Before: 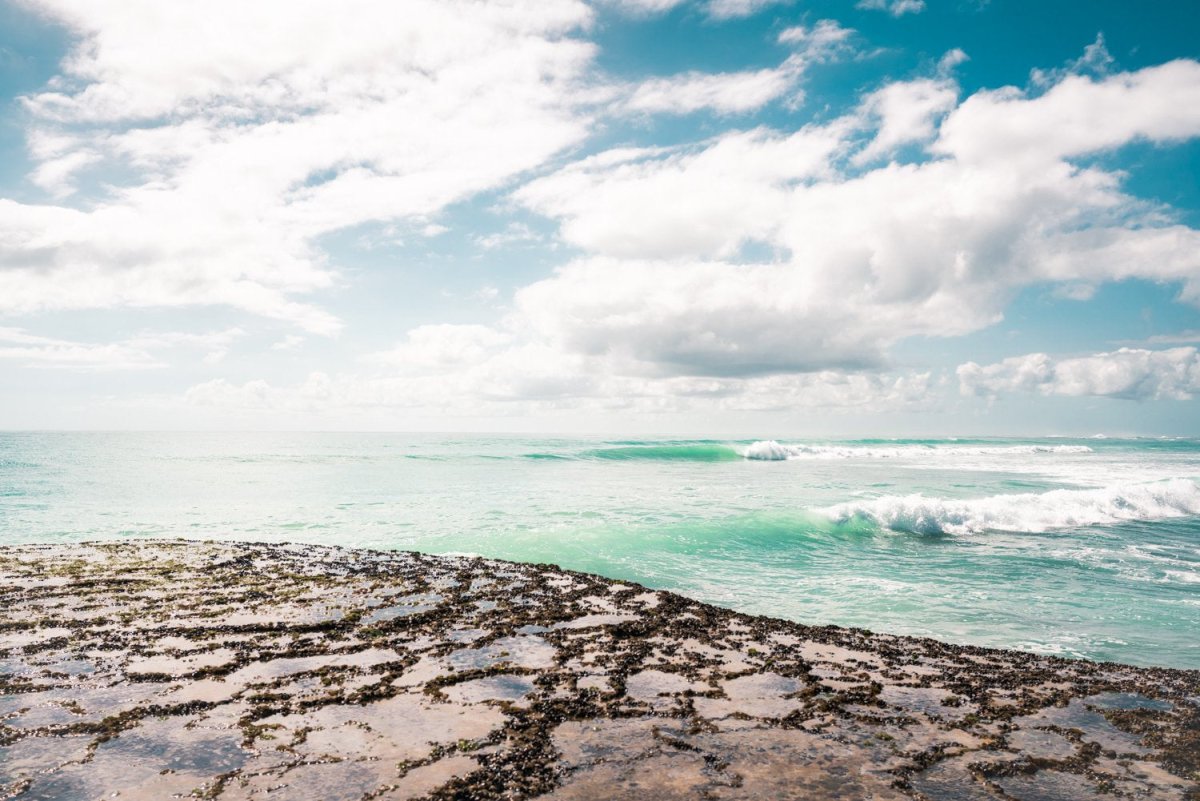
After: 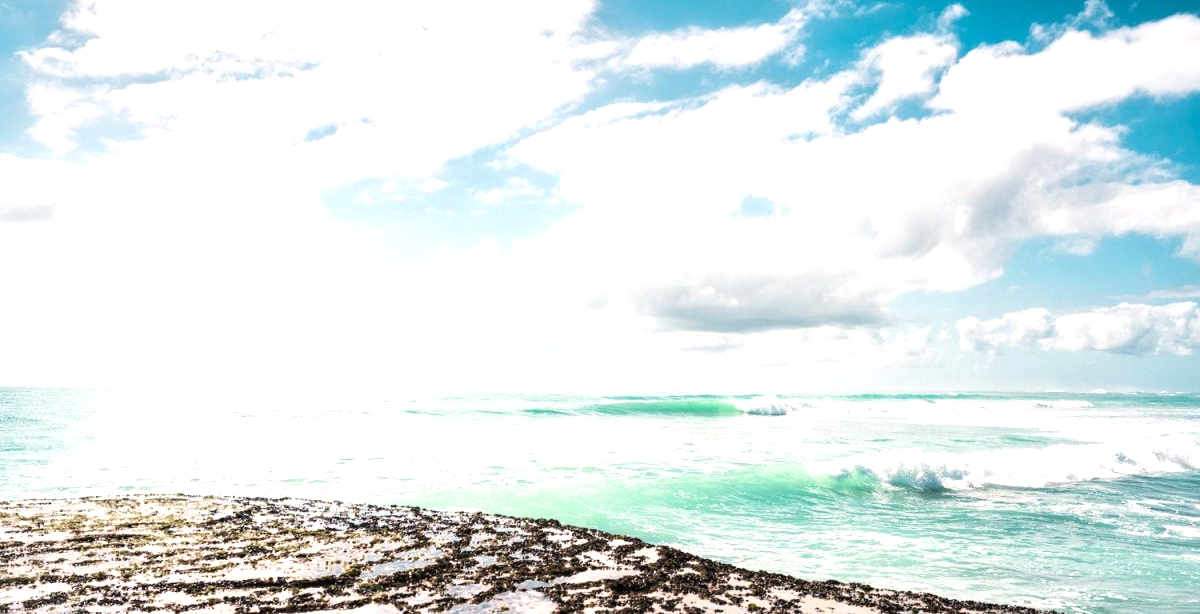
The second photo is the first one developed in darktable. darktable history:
crop: top 5.667%, bottom 17.637%
tone equalizer: -8 EV 0.001 EV, -7 EV -0.002 EV, -6 EV 0.002 EV, -5 EV -0.03 EV, -4 EV -0.116 EV, -3 EV -0.169 EV, -2 EV 0.24 EV, -1 EV 0.702 EV, +0 EV 0.493 EV
